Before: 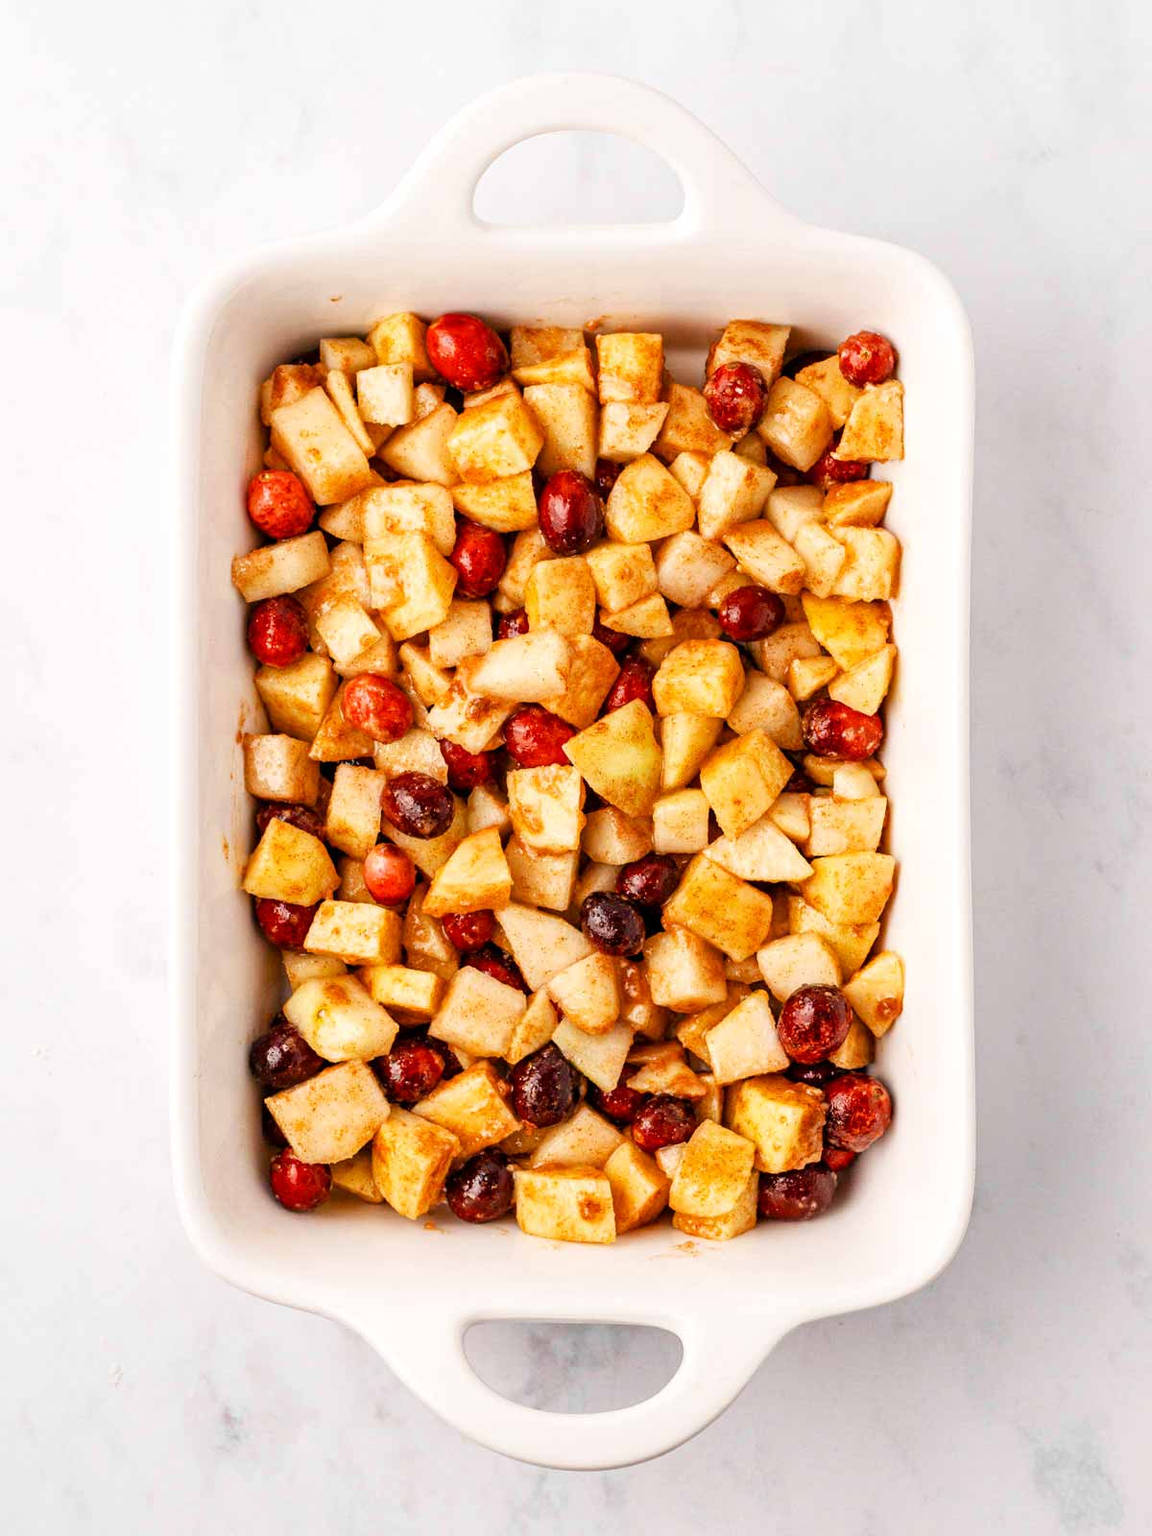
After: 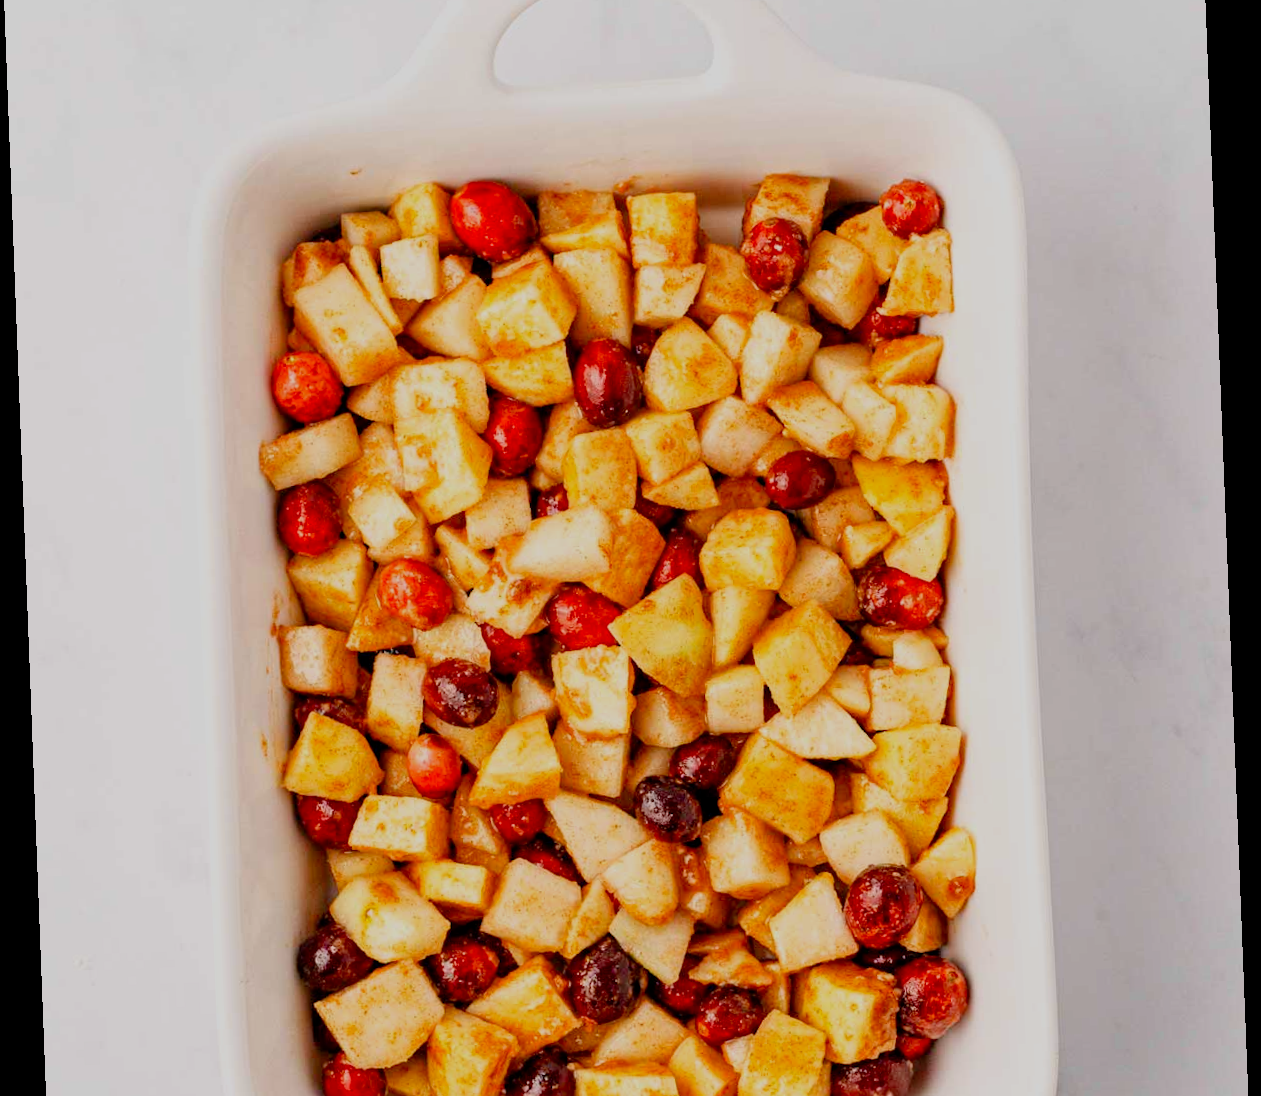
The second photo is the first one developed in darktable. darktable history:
crop: top 11.166%, bottom 22.168%
filmic rgb: black relative exposure -16 EV, threshold -0.33 EV, transition 3.19 EV, structure ↔ texture 100%, target black luminance 0%, hardness 7.57, latitude 72.96%, contrast 0.908, highlights saturation mix 10%, shadows ↔ highlights balance -0.38%, add noise in highlights 0, preserve chrominance no, color science v4 (2020), iterations of high-quality reconstruction 10, enable highlight reconstruction true
exposure: exposure -0.242 EV, compensate highlight preservation false
rotate and perspective: rotation -2.22°, lens shift (horizontal) -0.022, automatic cropping off
